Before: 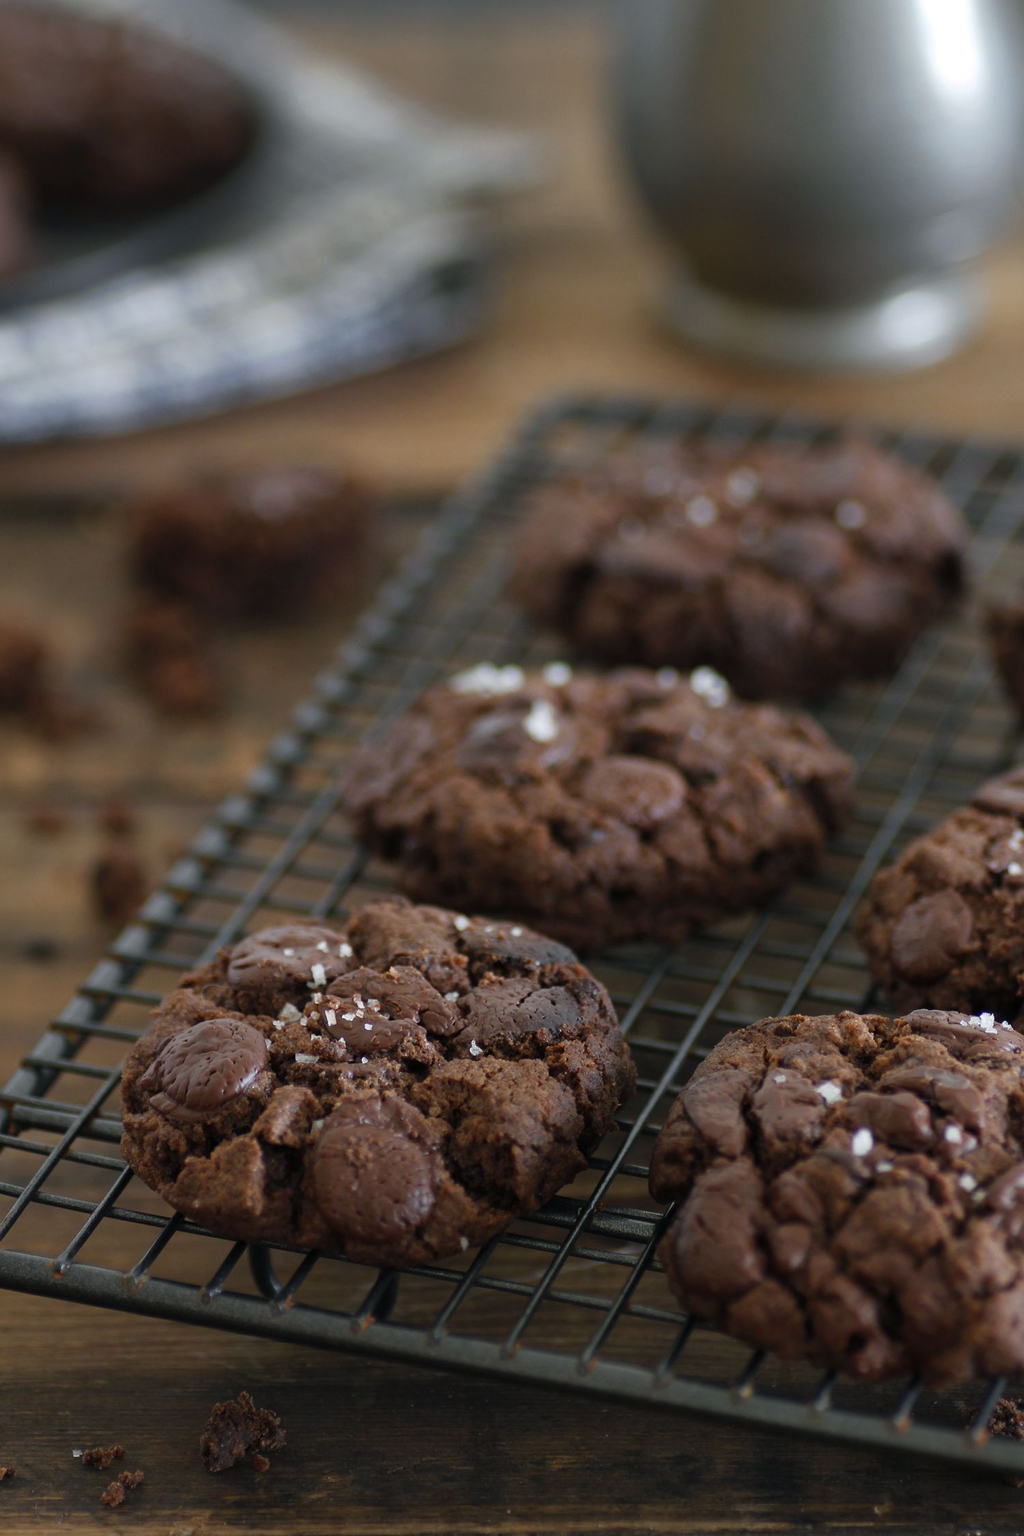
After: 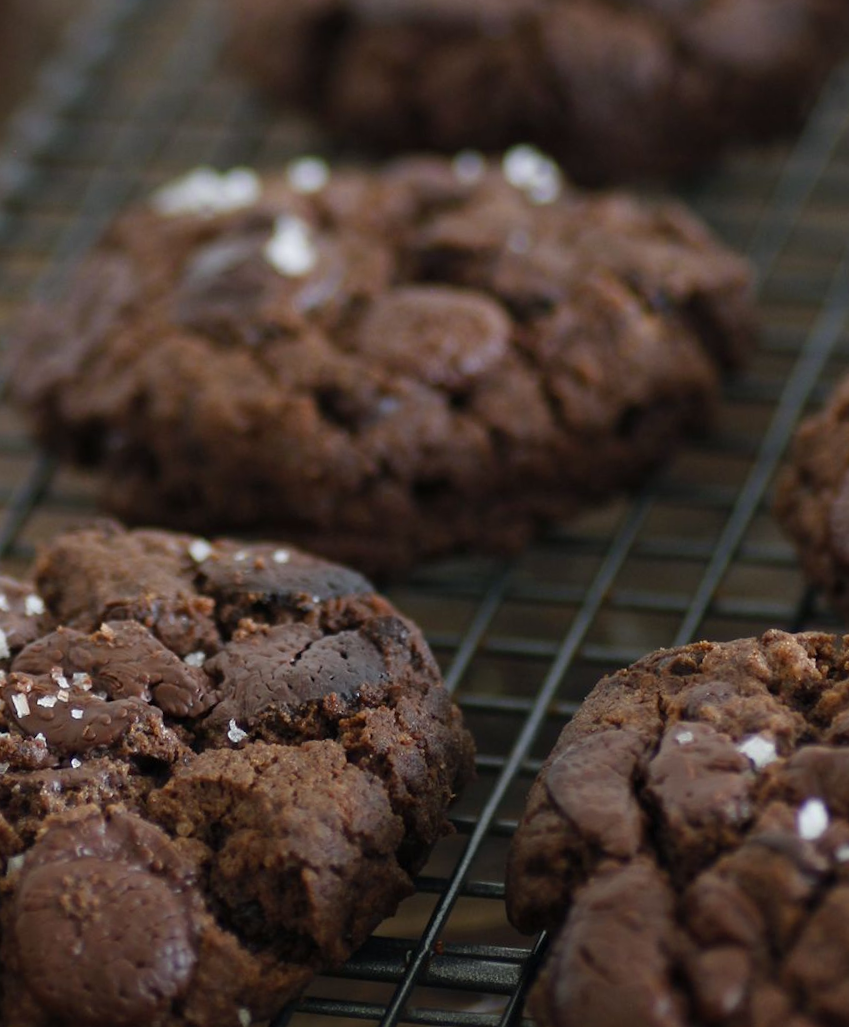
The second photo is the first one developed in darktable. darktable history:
crop: left 35.03%, top 36.625%, right 14.663%, bottom 20.057%
rotate and perspective: rotation -4.98°, automatic cropping off
bloom: size 9%, threshold 100%, strength 7%
